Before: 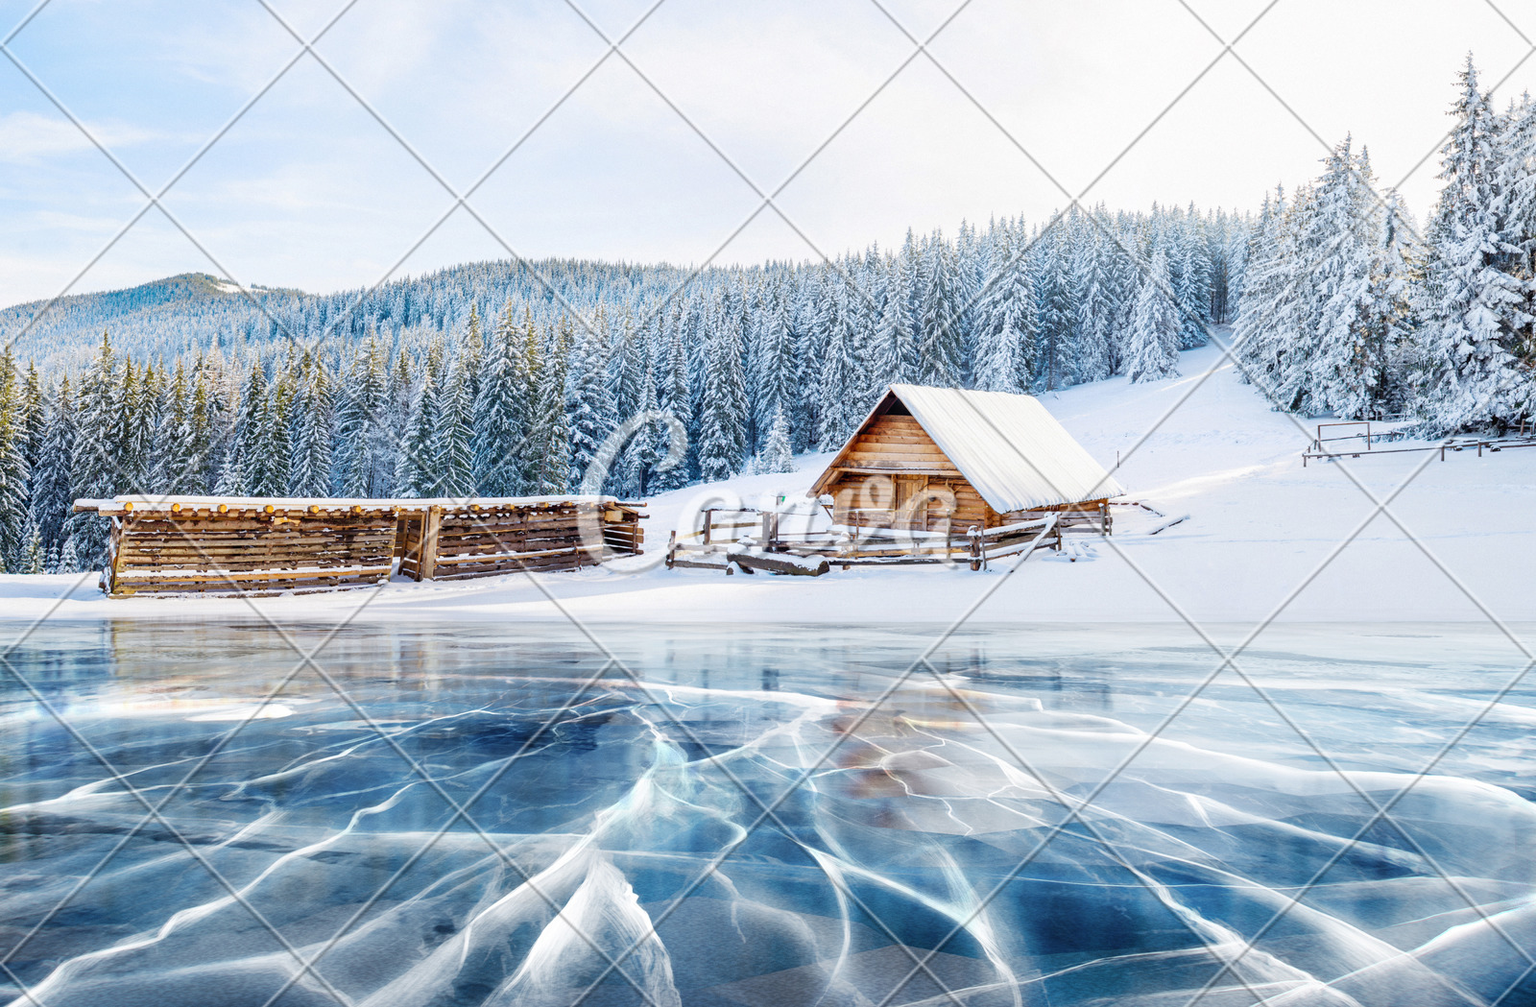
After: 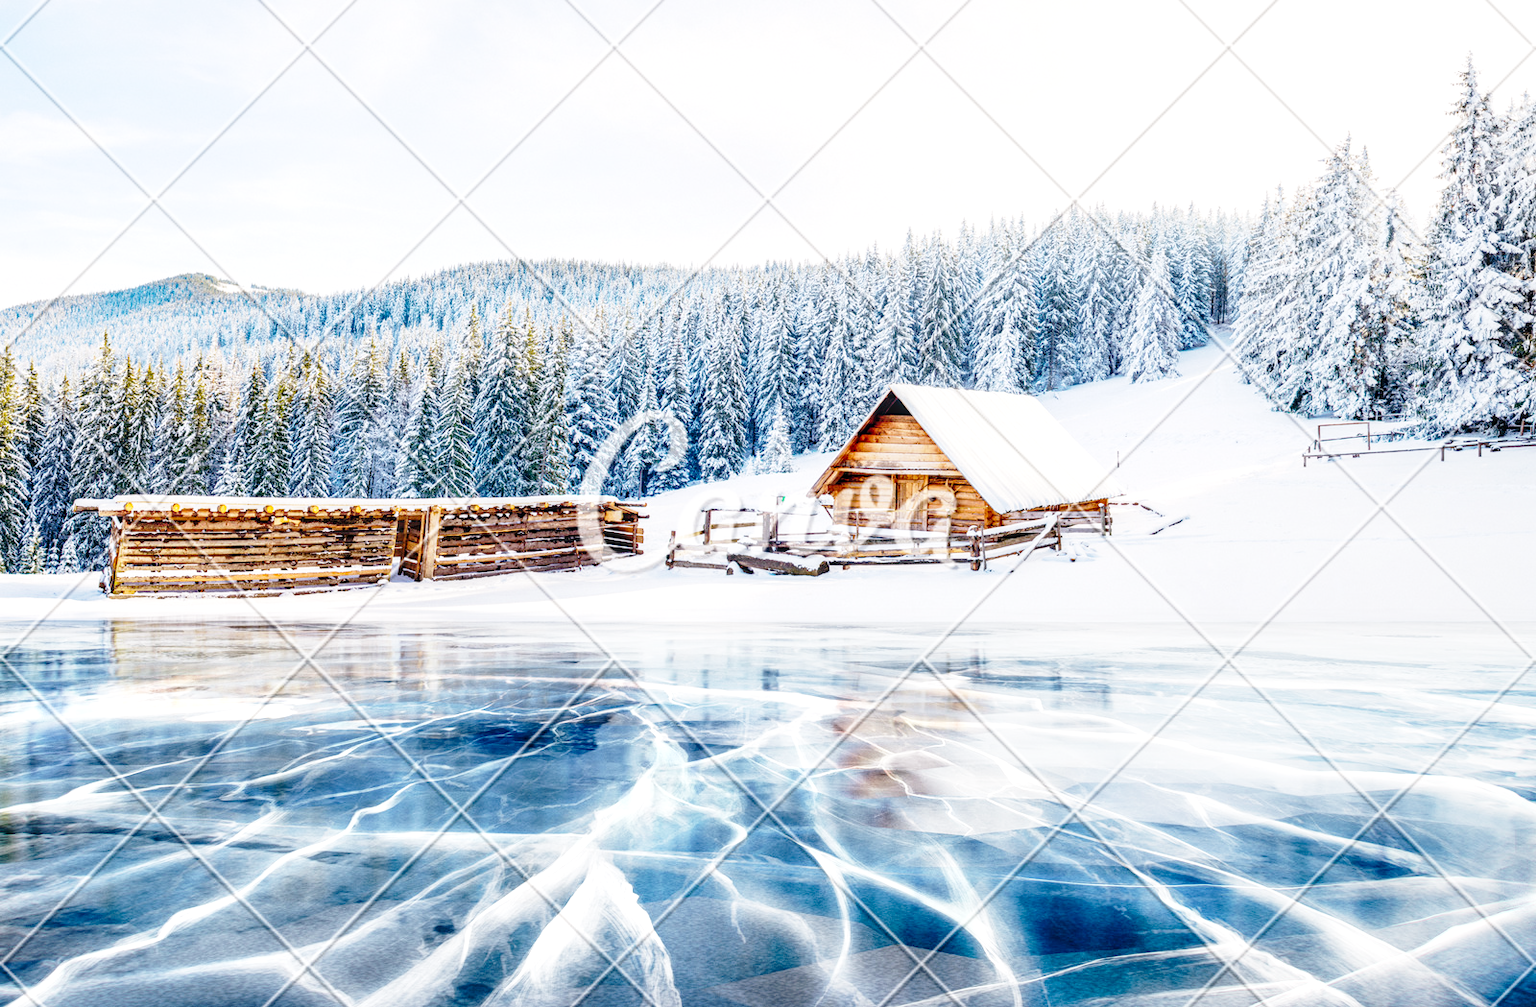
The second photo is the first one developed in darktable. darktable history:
color balance: lift [1, 0.998, 1.001, 1.002], gamma [1, 1.02, 1, 0.98], gain [1, 1.02, 1.003, 0.98]
local contrast: on, module defaults
base curve: curves: ch0 [(0, 0) (0.028, 0.03) (0.121, 0.232) (0.46, 0.748) (0.859, 0.968) (1, 1)], preserve colors none
exposure: black level correction 0.005, exposure 0.014 EV, compensate highlight preservation false
